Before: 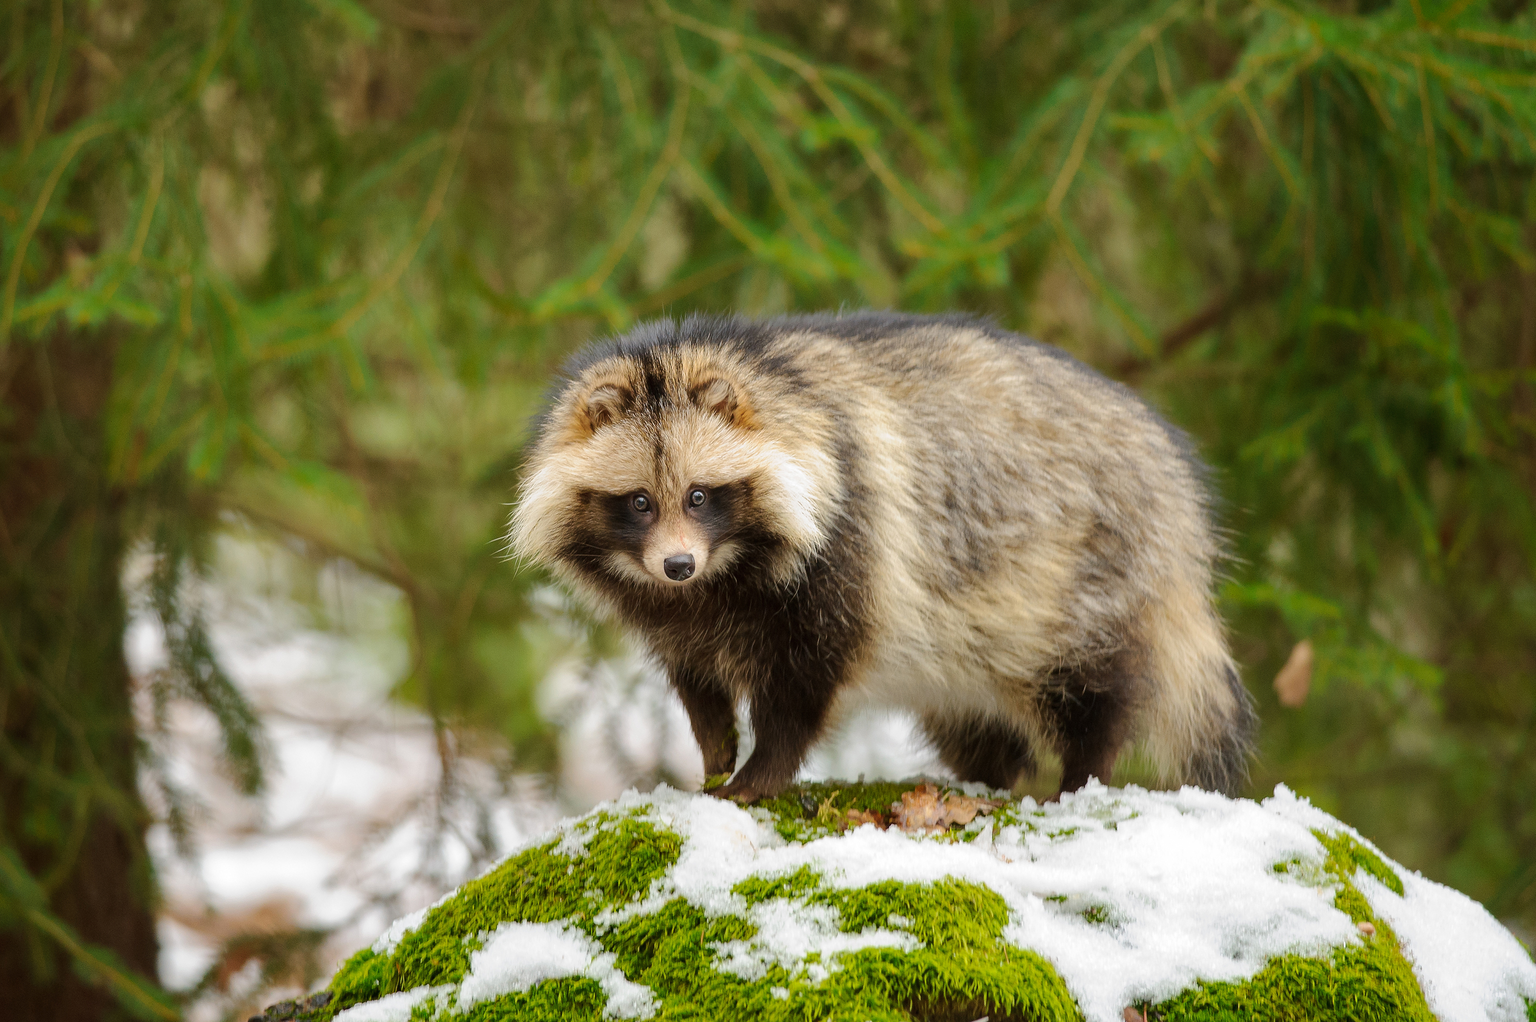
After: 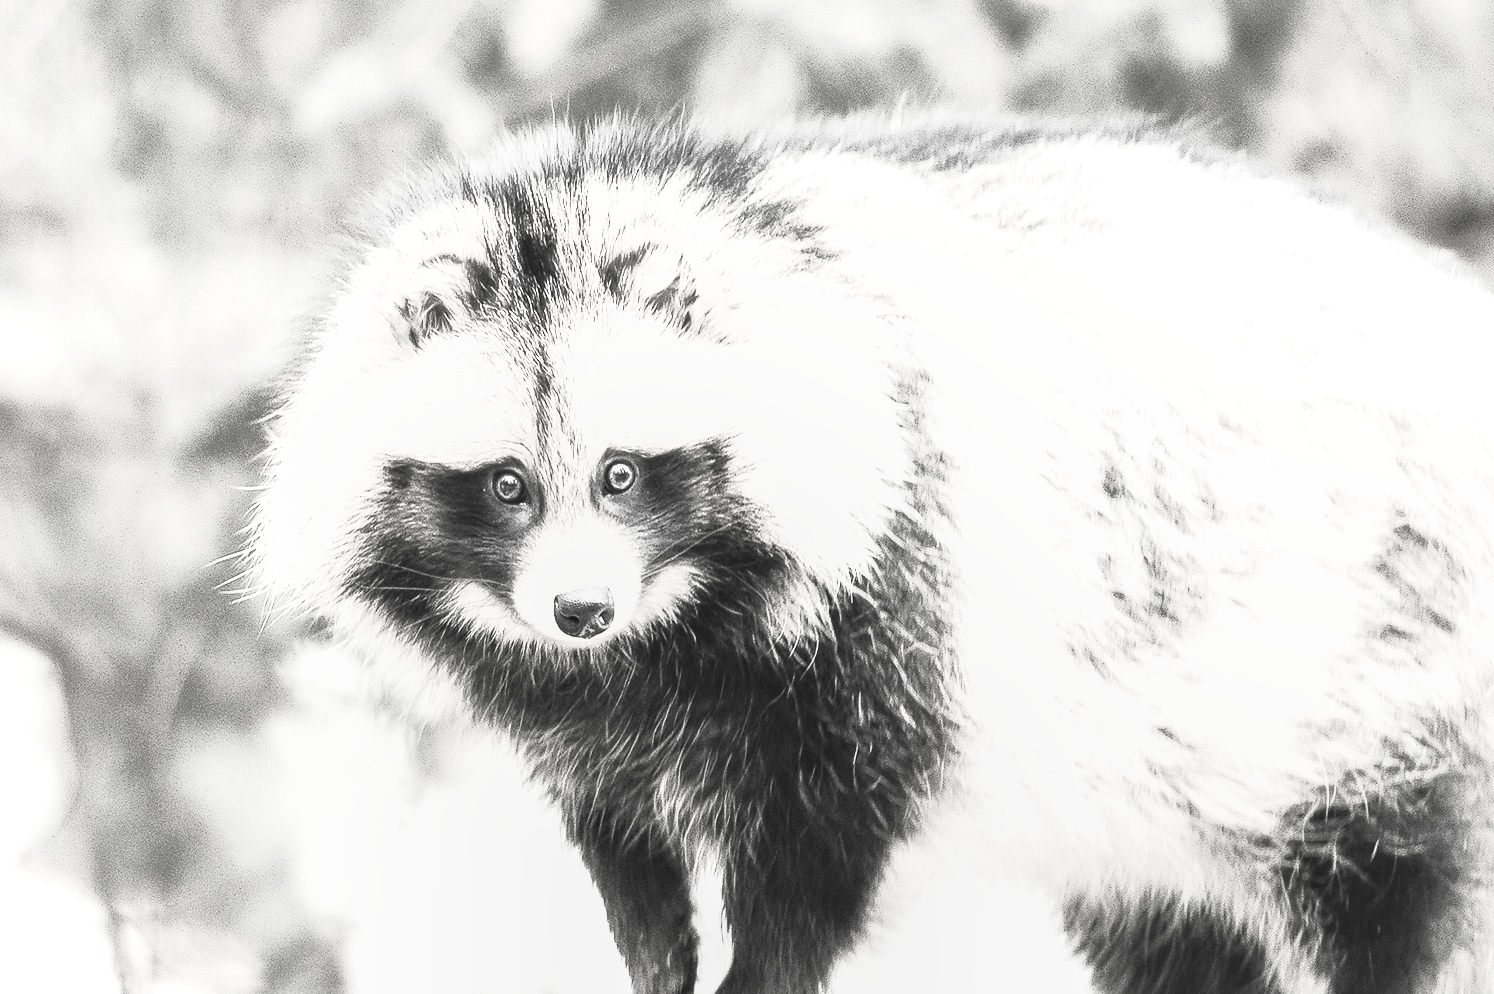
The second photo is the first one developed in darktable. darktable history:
shadows and highlights: on, module defaults
local contrast: detail 109%
crop: left 24.778%, top 24.856%, right 25.412%, bottom 25.319%
exposure: black level correction 0, exposure 0.693 EV, compensate exposure bias true, compensate highlight preservation false
contrast brightness saturation: contrast 0.549, brightness 0.461, saturation -0.99
tone equalizer: -8 EV -1.11 EV, -7 EV -1.02 EV, -6 EV -0.833 EV, -5 EV -0.603 EV, -3 EV 0.605 EV, -2 EV 0.88 EV, -1 EV 1 EV, +0 EV 1.08 EV, mask exposure compensation -0.498 EV
color balance rgb: linear chroma grading › global chroma 9.975%, perceptual saturation grading › global saturation 19.397%, global vibrance 41.039%
